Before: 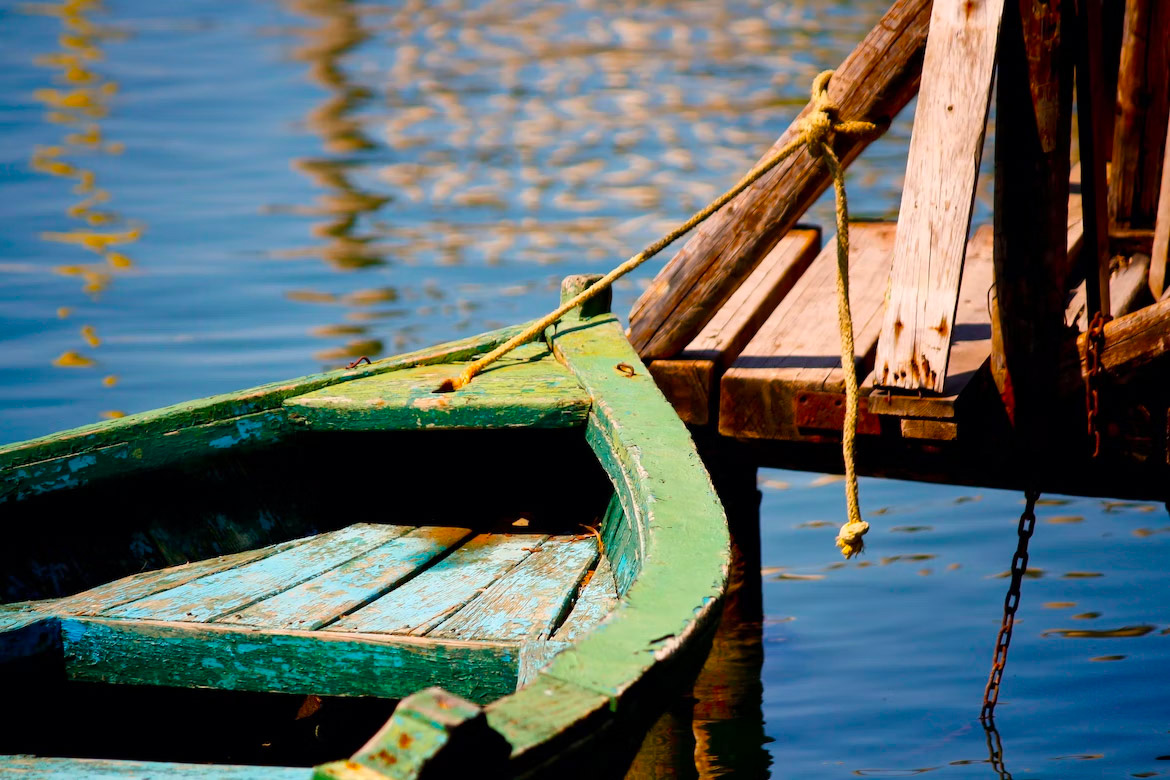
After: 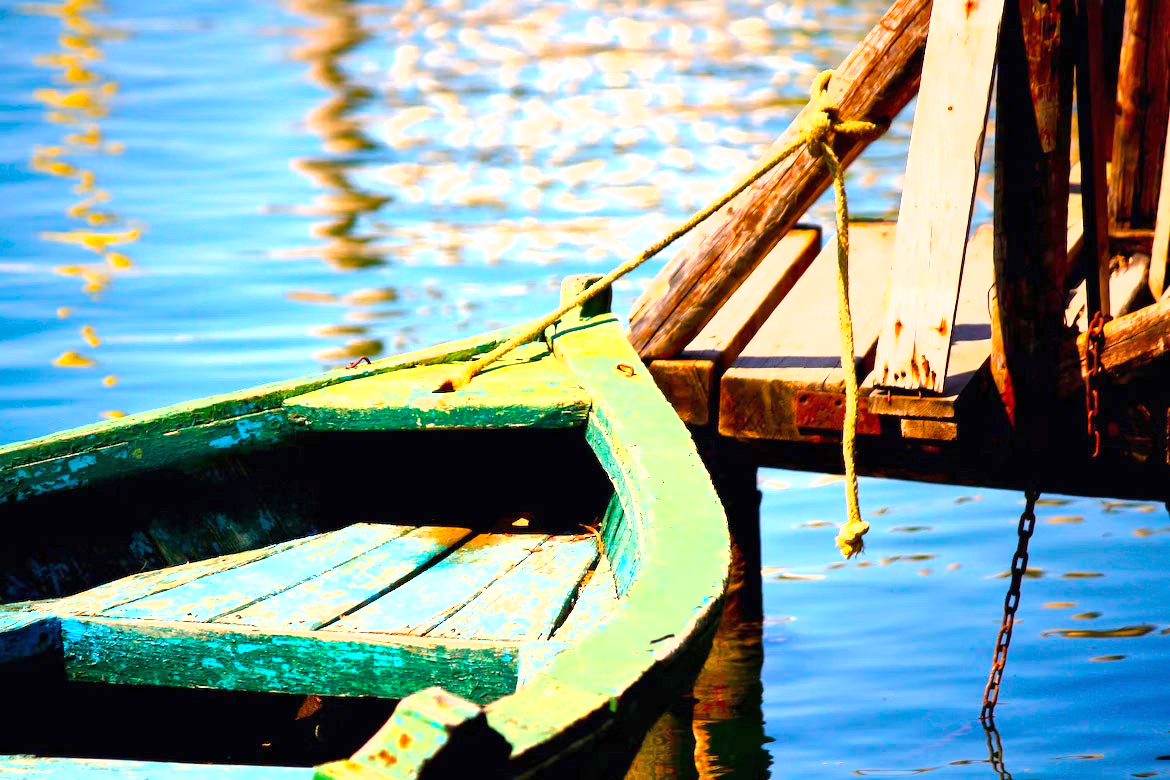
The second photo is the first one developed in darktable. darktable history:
exposure: black level correction 0, exposure 1.55 EV, compensate exposure bias true, compensate highlight preservation false
shadows and highlights: radius 125.46, shadows 30.51, highlights -30.51, low approximation 0.01, soften with gaussian
